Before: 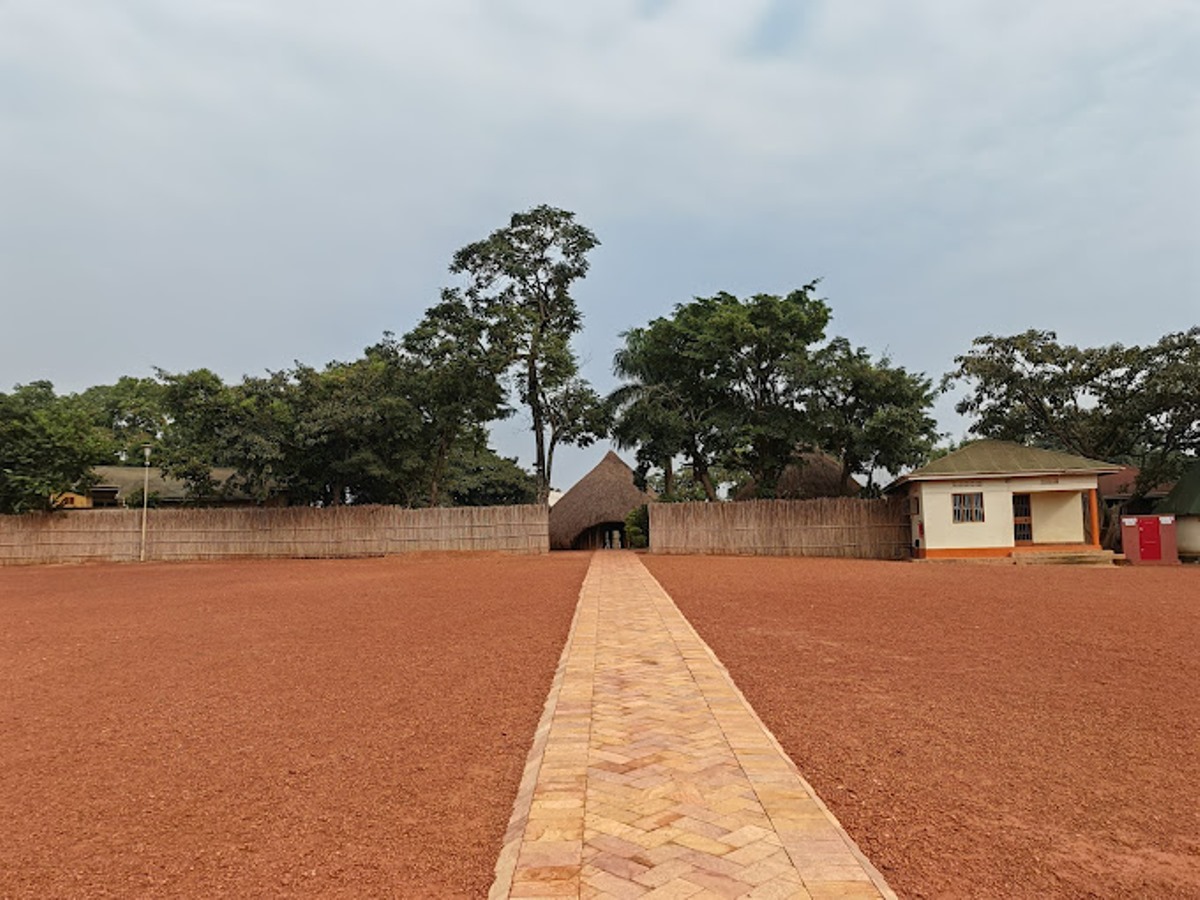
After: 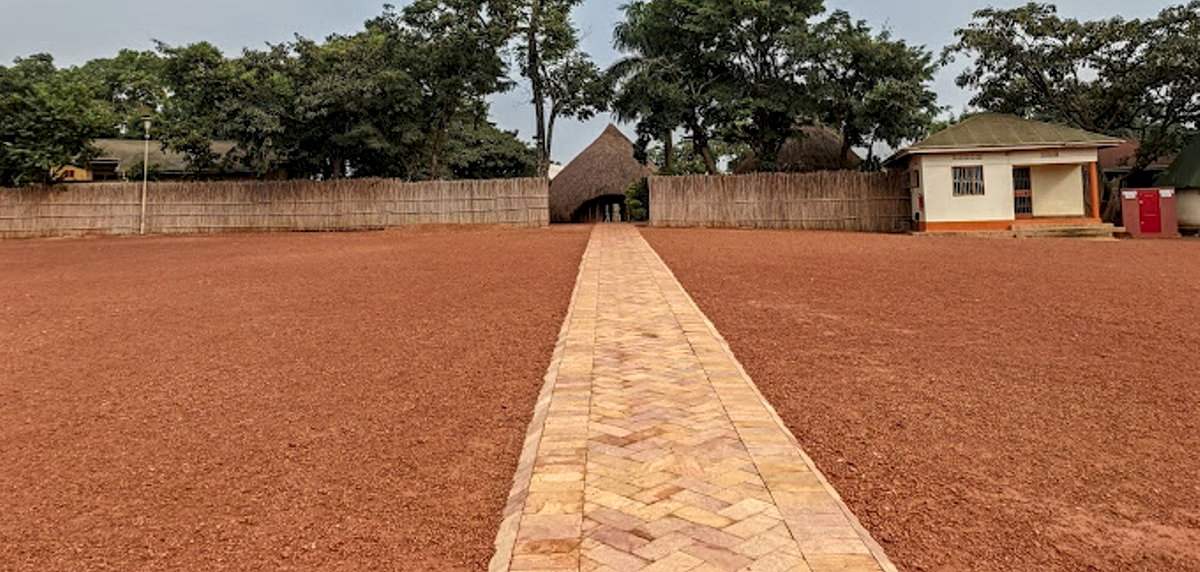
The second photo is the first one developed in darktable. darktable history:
local contrast: highlights 61%, detail 143%, midtone range 0.428
crop and rotate: top 36.435%
